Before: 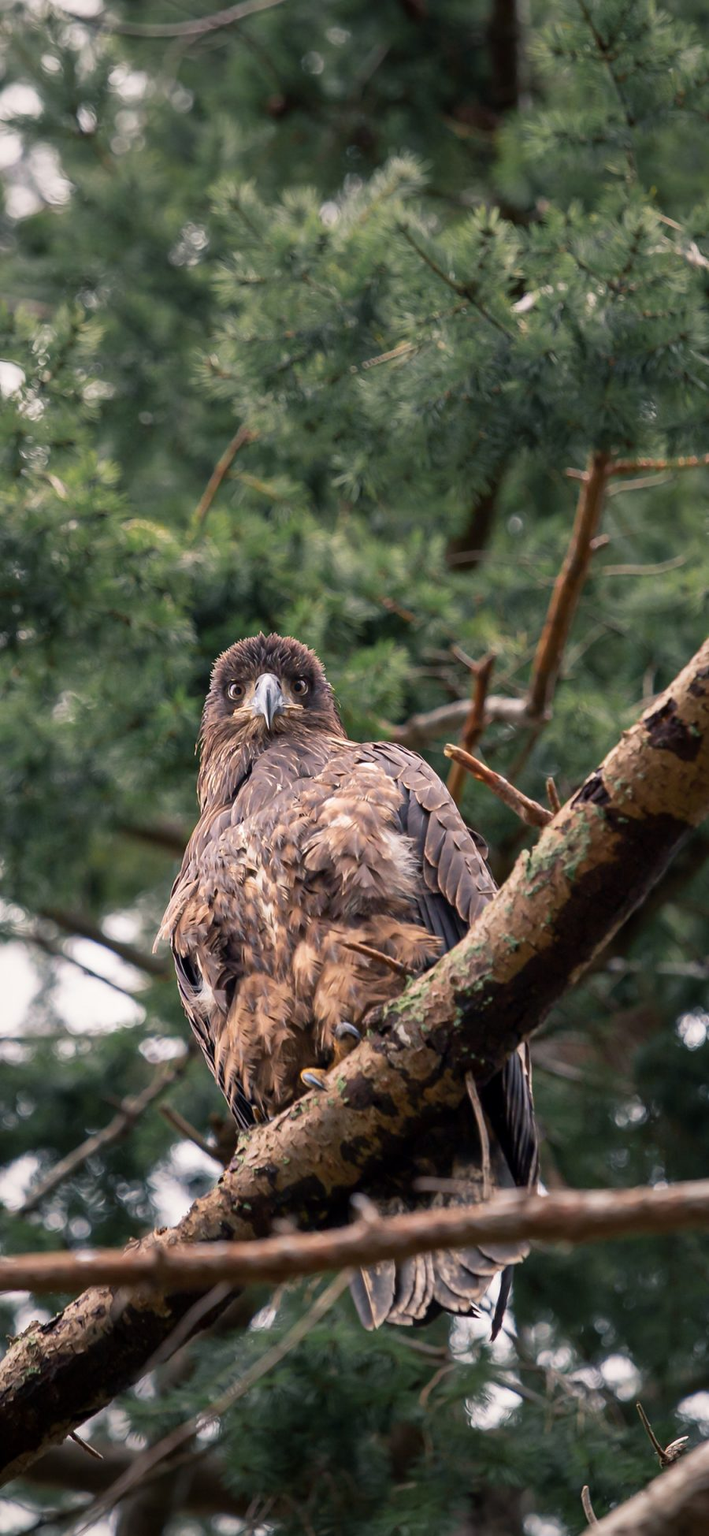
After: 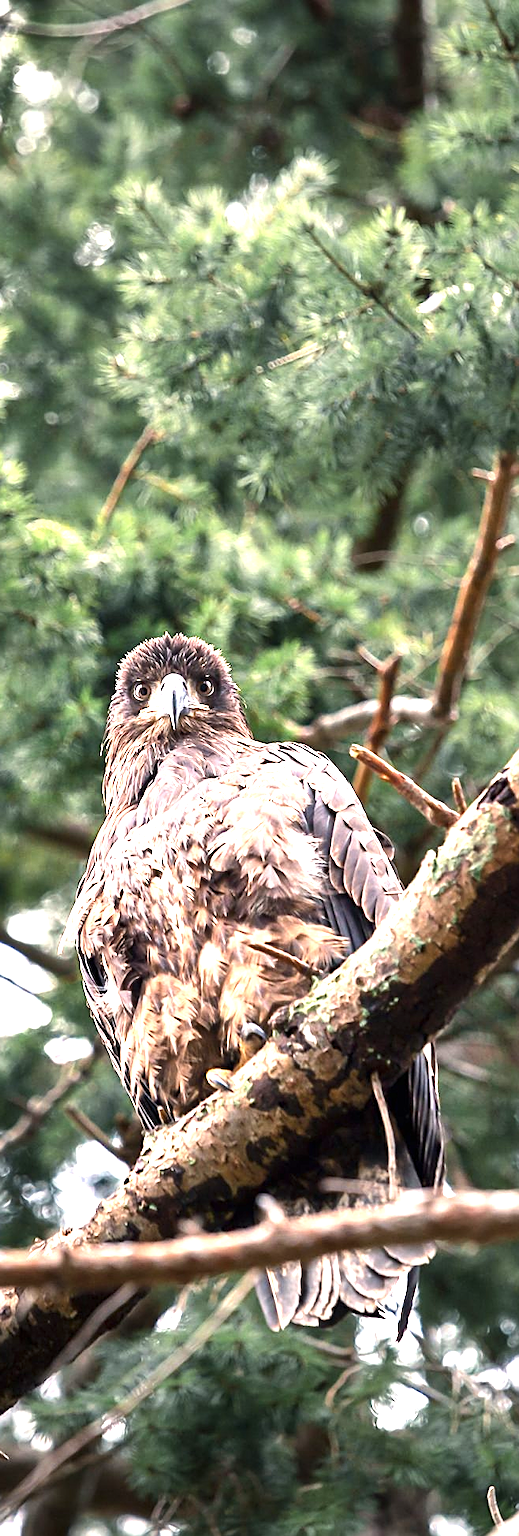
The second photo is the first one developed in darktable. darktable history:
crop: left 13.443%, right 13.31%
levels: levels [0, 0.499, 1]
sharpen: on, module defaults
exposure: black level correction 0, exposure 1.35 EV, compensate exposure bias true, compensate highlight preservation false
shadows and highlights: radius 171.16, shadows 27, white point adjustment 3.13, highlights -67.95, soften with gaussian
color correction: saturation 0.99
tone equalizer: -8 EV -0.417 EV, -7 EV -0.389 EV, -6 EV -0.333 EV, -5 EV -0.222 EV, -3 EV 0.222 EV, -2 EV 0.333 EV, -1 EV 0.389 EV, +0 EV 0.417 EV, edges refinement/feathering 500, mask exposure compensation -1.57 EV, preserve details no
